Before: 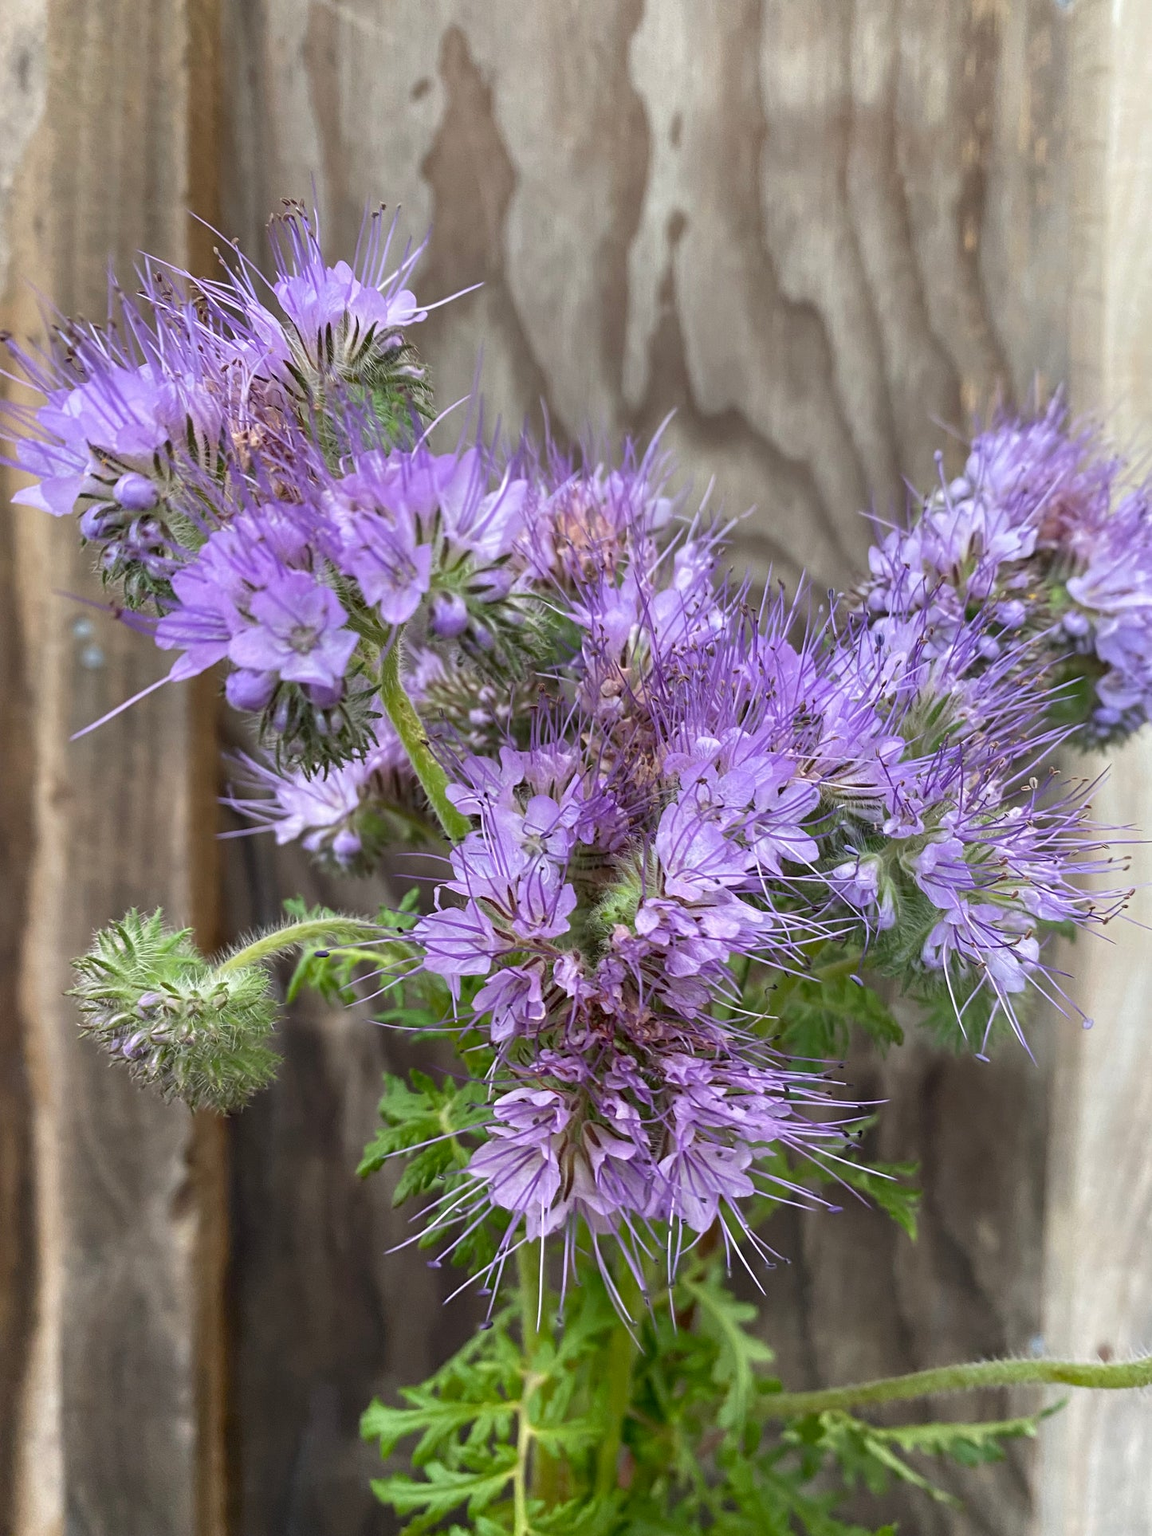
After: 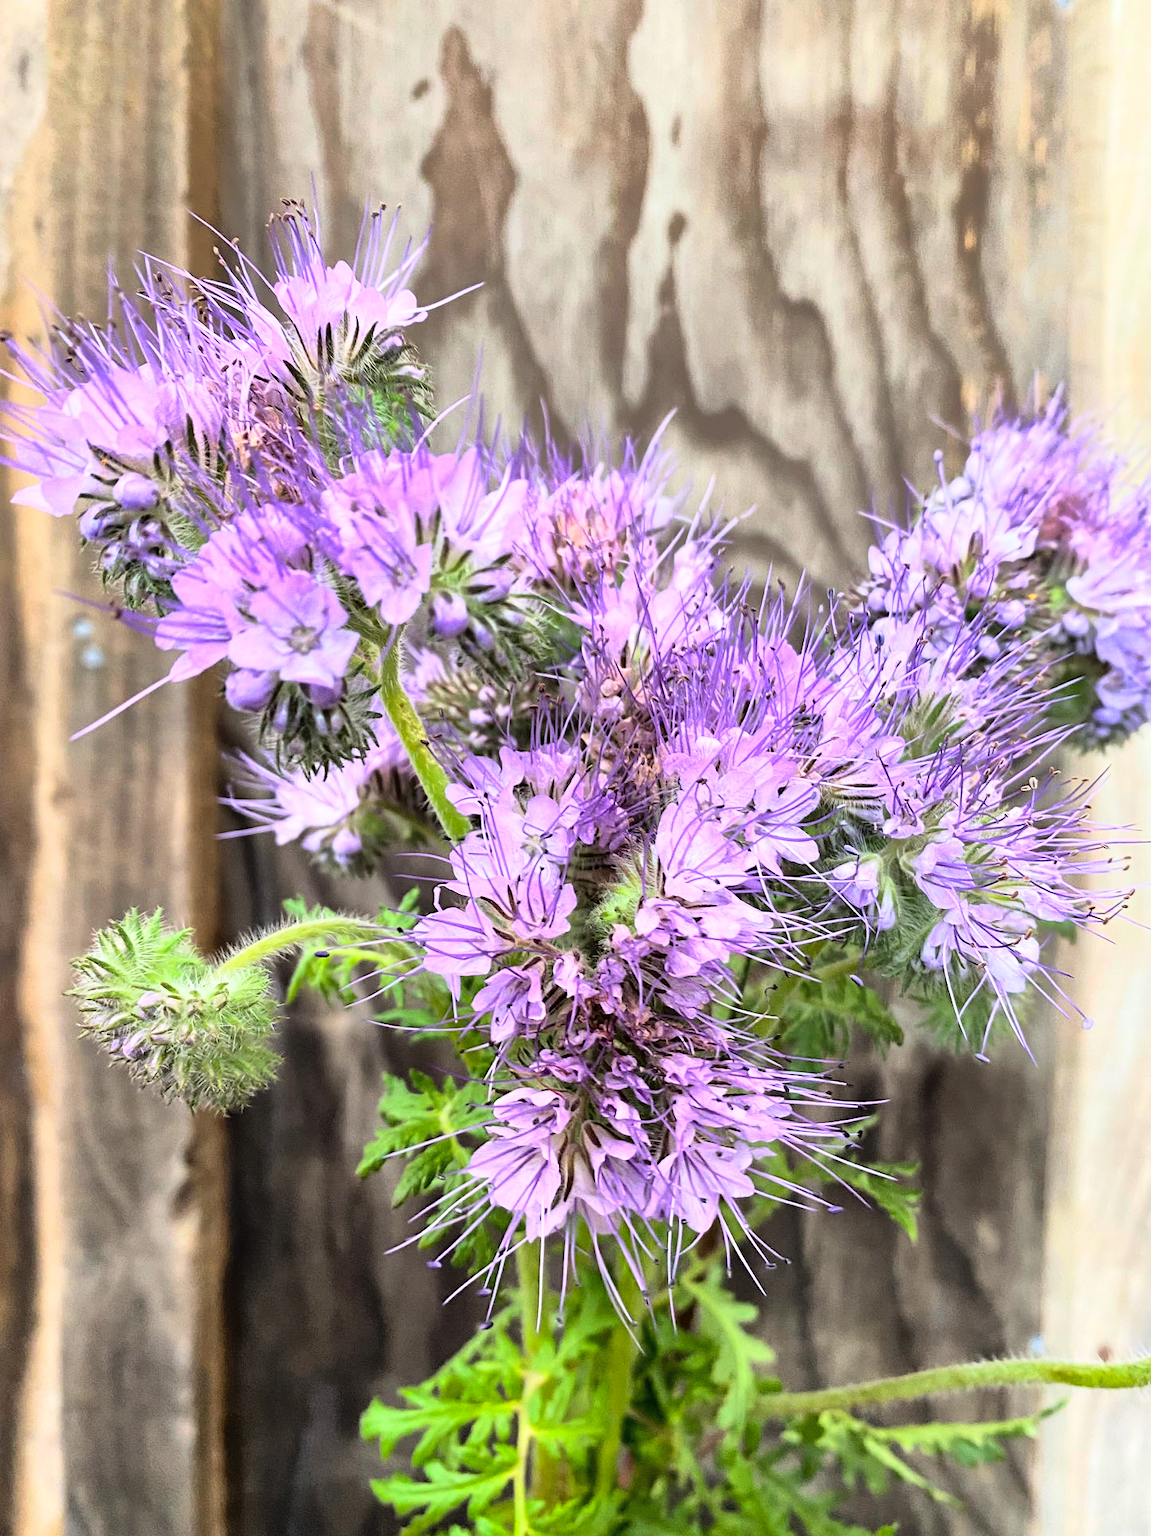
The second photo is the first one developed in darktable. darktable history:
shadows and highlights: highlights -60
rgb curve: curves: ch0 [(0, 0) (0.21, 0.15) (0.24, 0.21) (0.5, 0.75) (0.75, 0.96) (0.89, 0.99) (1, 1)]; ch1 [(0, 0.02) (0.21, 0.13) (0.25, 0.2) (0.5, 0.67) (0.75, 0.9) (0.89, 0.97) (1, 1)]; ch2 [(0, 0.02) (0.21, 0.13) (0.25, 0.2) (0.5, 0.67) (0.75, 0.9) (0.89, 0.97) (1, 1)], compensate middle gray true
